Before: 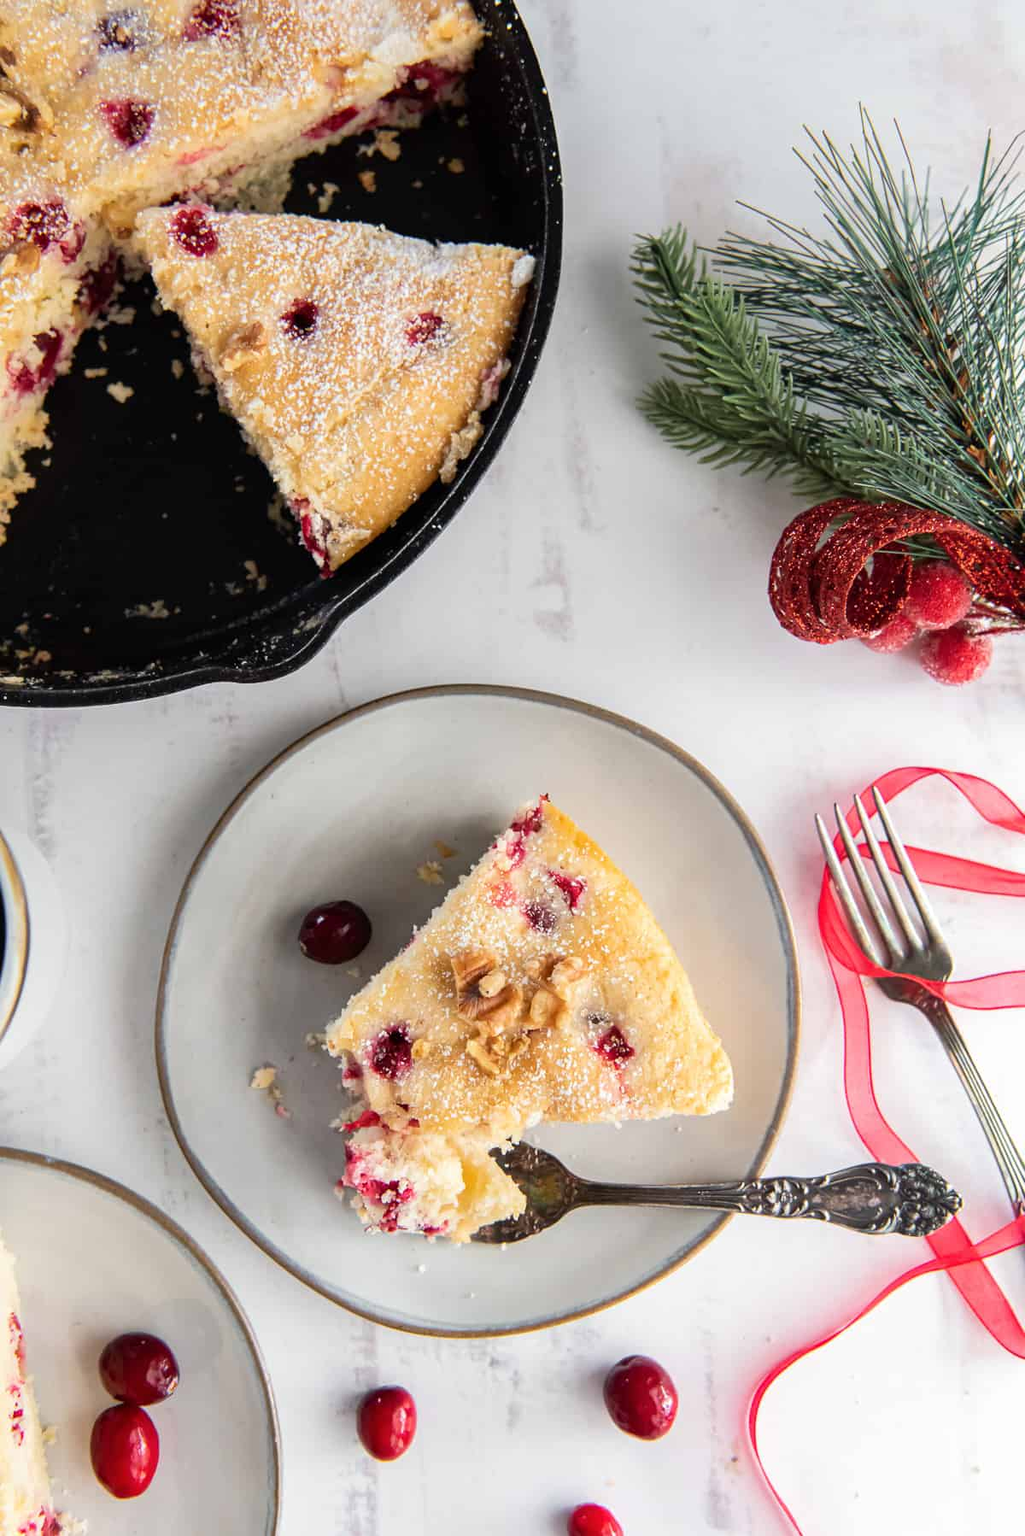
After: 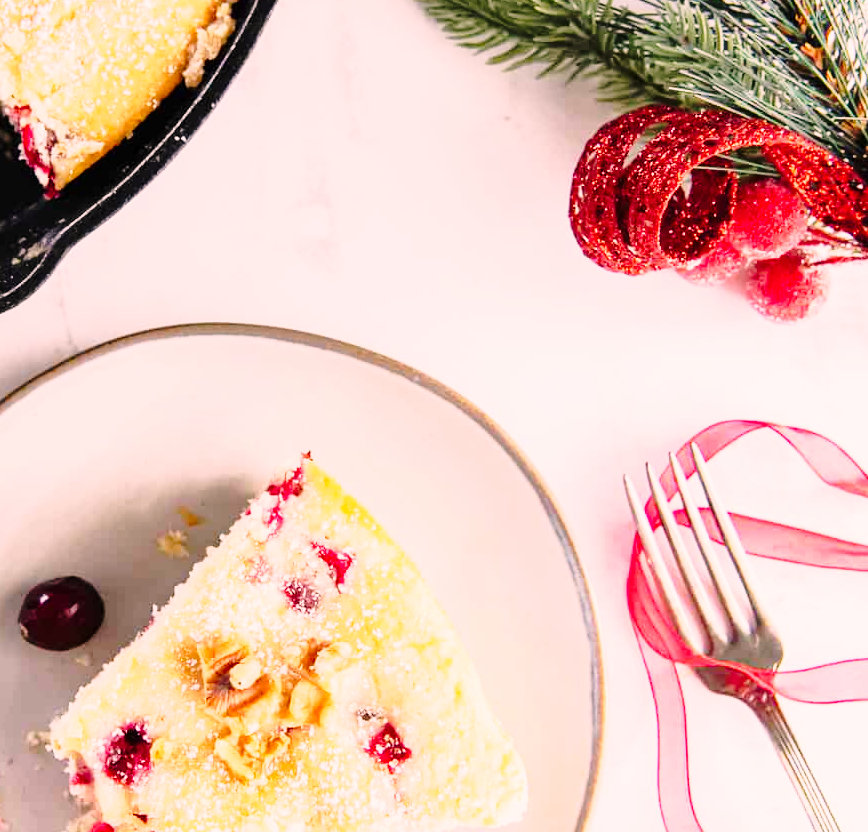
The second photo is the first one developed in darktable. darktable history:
exposure: exposure 0.203 EV, compensate highlight preservation false
contrast brightness saturation: contrast 0.096, brightness 0.036, saturation 0.087
crop and rotate: left 27.595%, top 26.662%, bottom 27.056%
color correction: highlights a* 12.62, highlights b* 5.5
shadows and highlights: shadows 24.95, white point adjustment -2.83, highlights -29.76
base curve: curves: ch0 [(0, 0) (0.028, 0.03) (0.121, 0.232) (0.46, 0.748) (0.859, 0.968) (1, 1)], preserve colors none
tone equalizer: -8 EV -0.435 EV, -7 EV -0.399 EV, -6 EV -0.345 EV, -5 EV -0.245 EV, -3 EV 0.248 EV, -2 EV 0.336 EV, -1 EV 0.385 EV, +0 EV 0.433 EV
